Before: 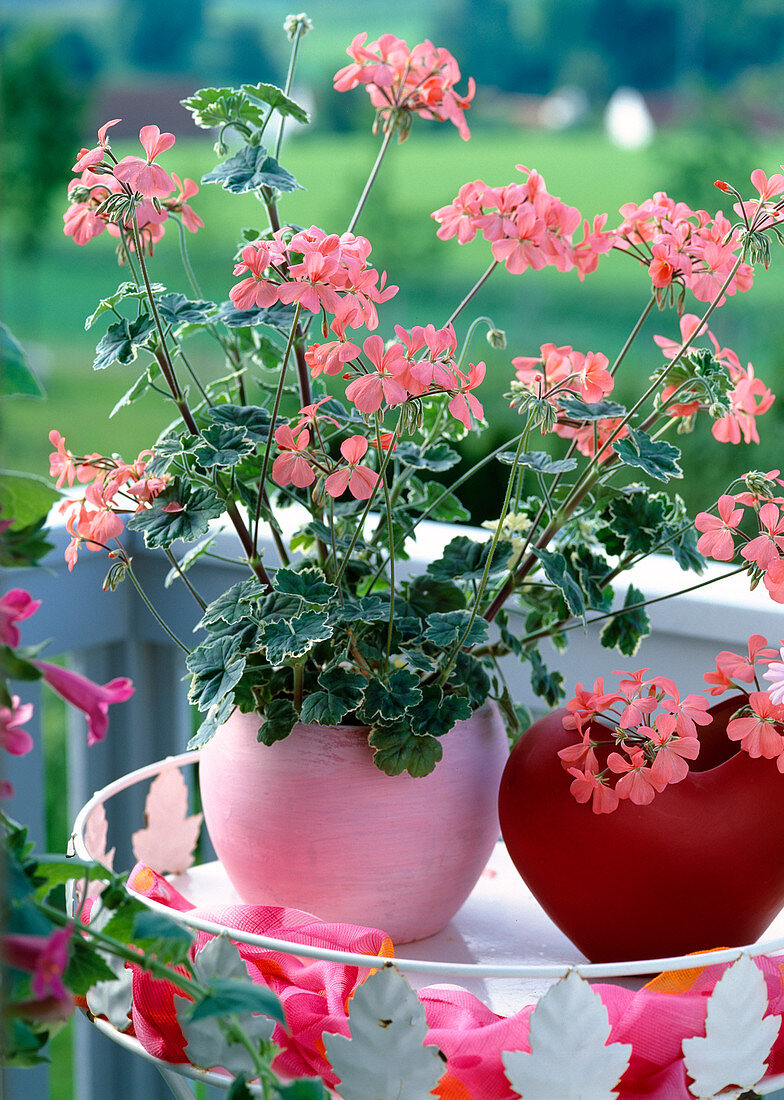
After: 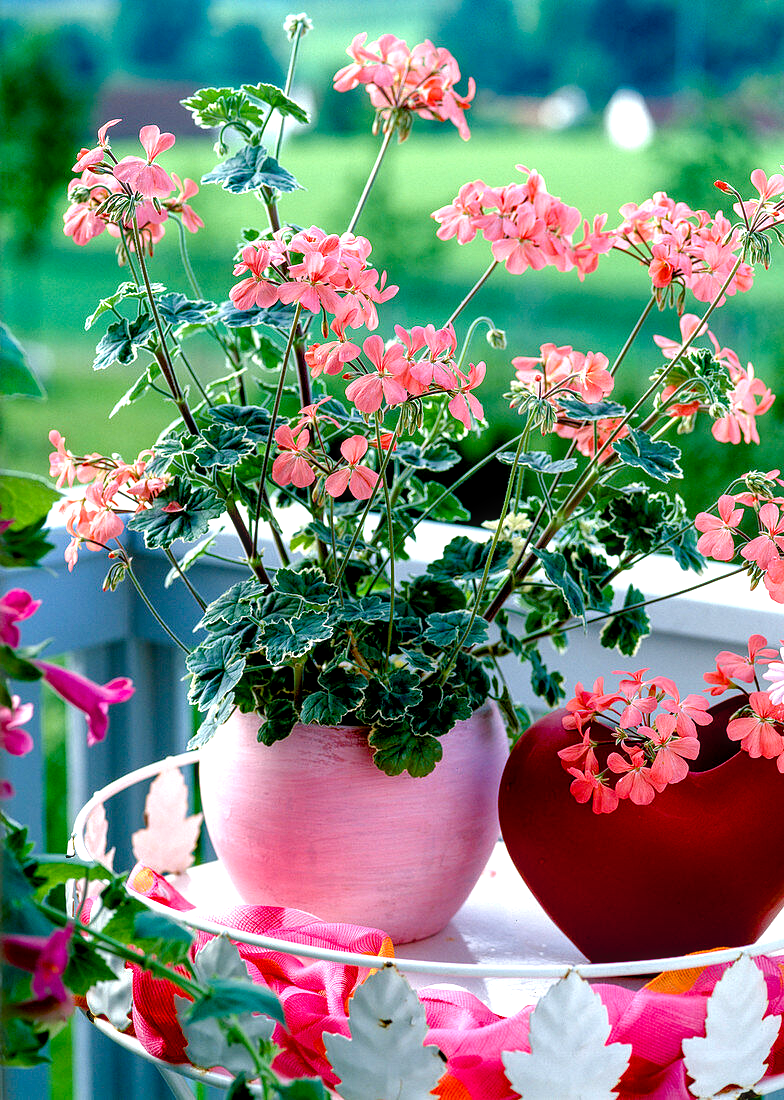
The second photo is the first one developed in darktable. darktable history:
local contrast: detail 130%
exposure: black level correction 0.012, compensate highlight preservation false
color balance rgb: perceptual saturation grading › global saturation 25%, perceptual saturation grading › highlights -50%, perceptual saturation grading › shadows 30%, perceptual brilliance grading › global brilliance 12%, global vibrance 20%
